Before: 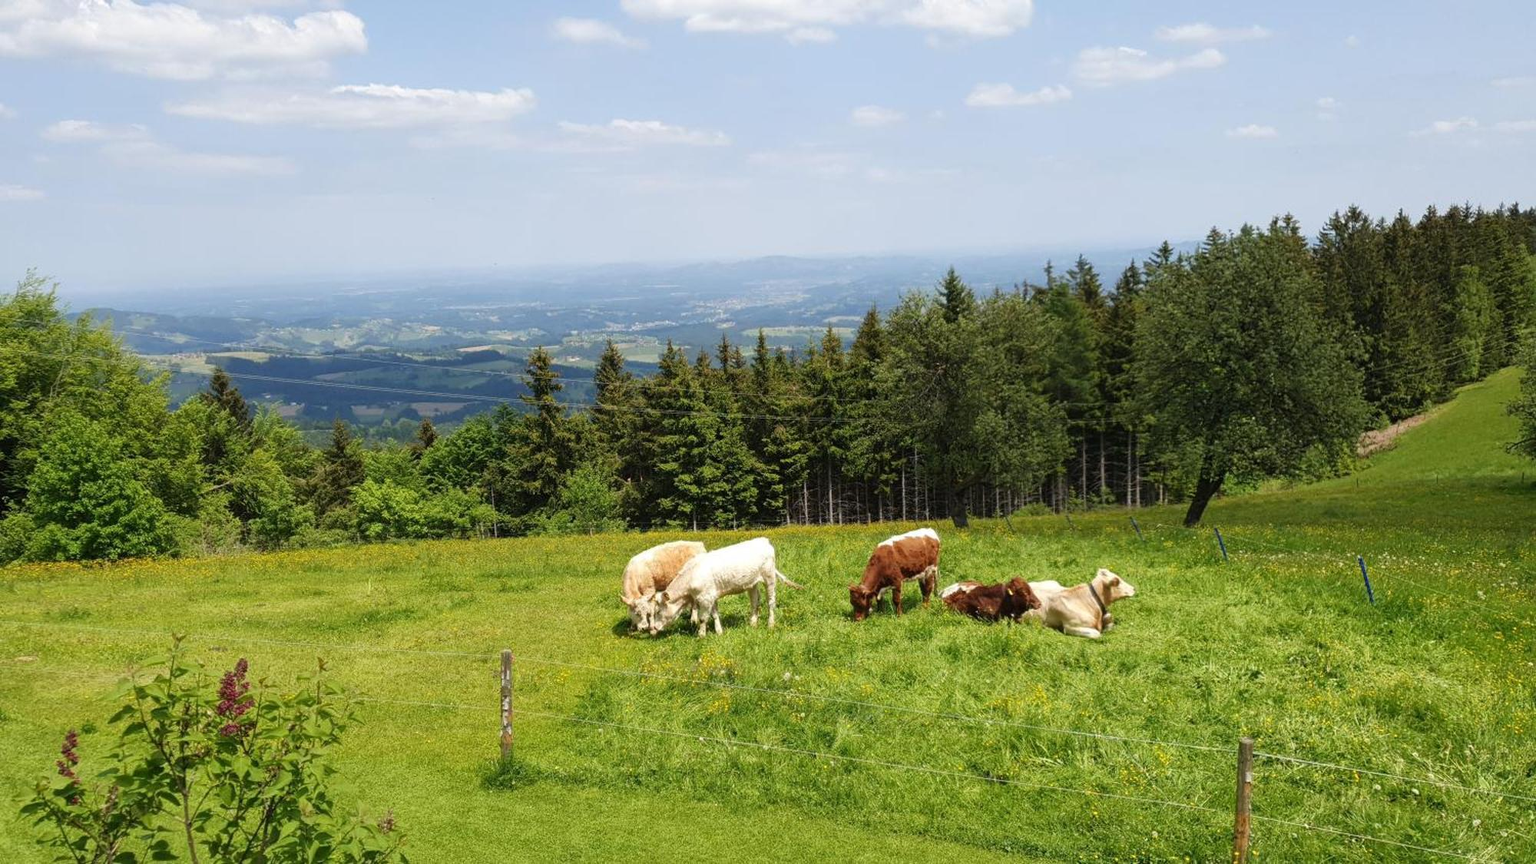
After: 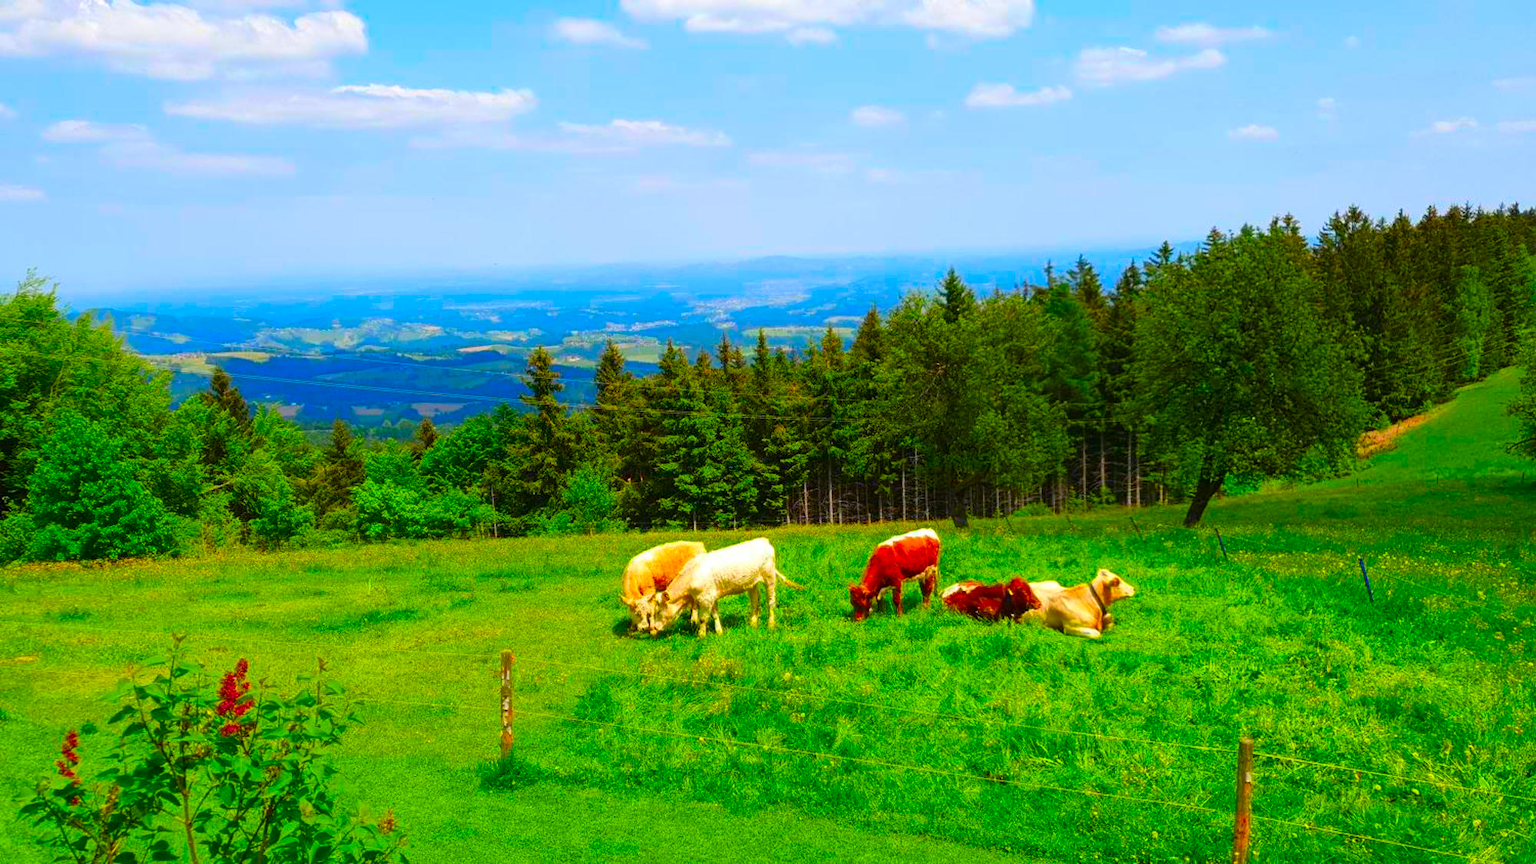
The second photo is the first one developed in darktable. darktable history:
color correction: highlights b* -0.029, saturation 2.96
